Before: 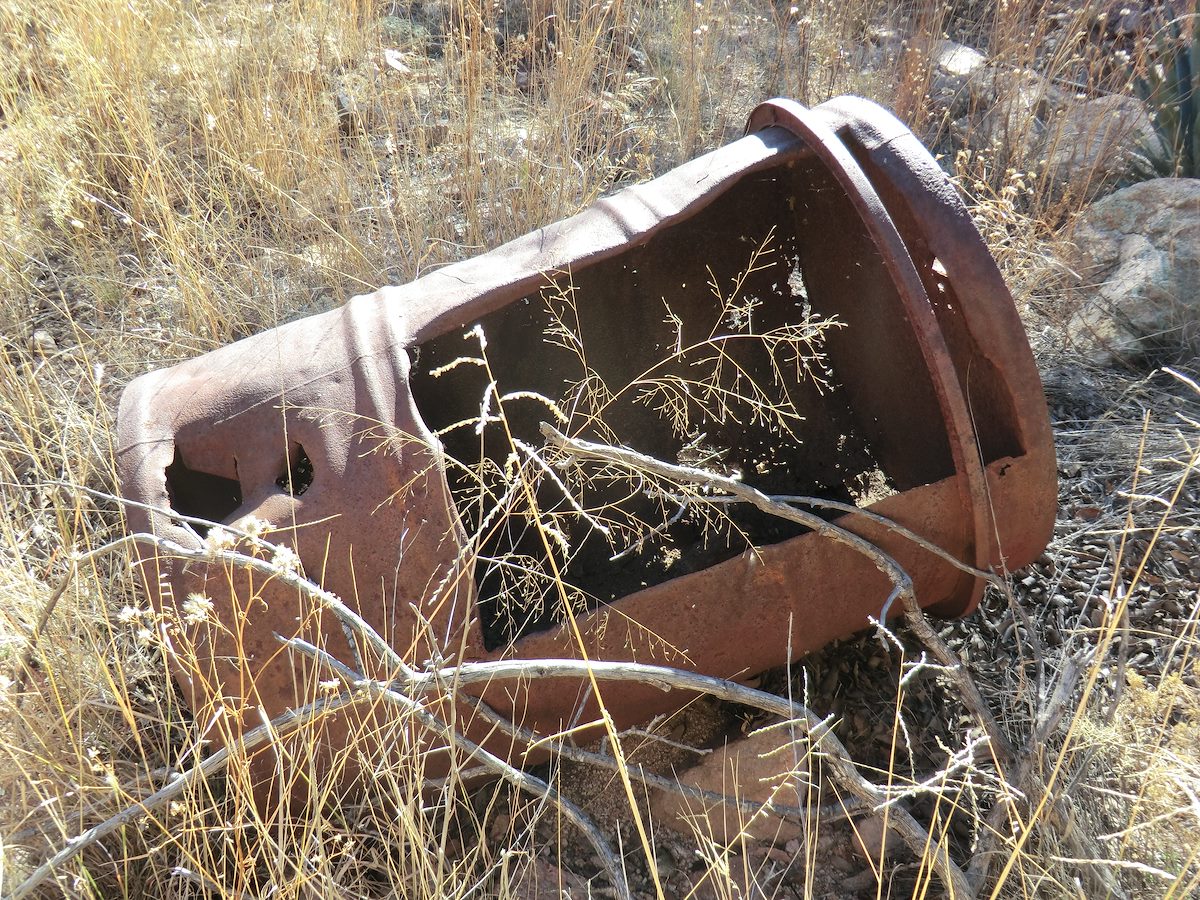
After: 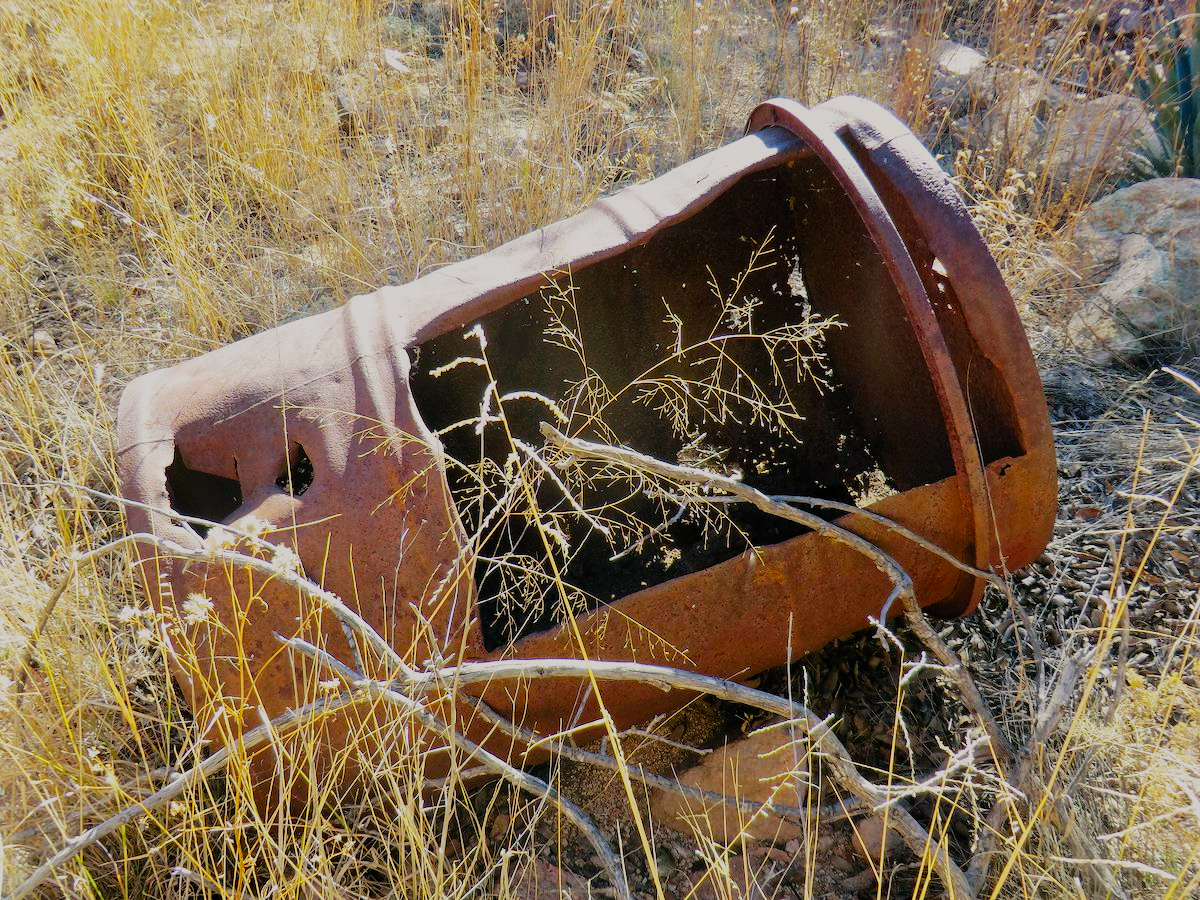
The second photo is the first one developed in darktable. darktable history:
color balance rgb: shadows lift › chroma 2.032%, shadows lift › hue 221.9°, highlights gain › chroma 1.569%, highlights gain › hue 55.21°, perceptual saturation grading › global saturation 29.449%, global vibrance 41.48%
filmic rgb: black relative exposure -7.08 EV, white relative exposure 5.38 EV, hardness 3.02, add noise in highlights 0.001, preserve chrominance no, color science v3 (2019), use custom middle-gray values true, iterations of high-quality reconstruction 0, contrast in highlights soft
